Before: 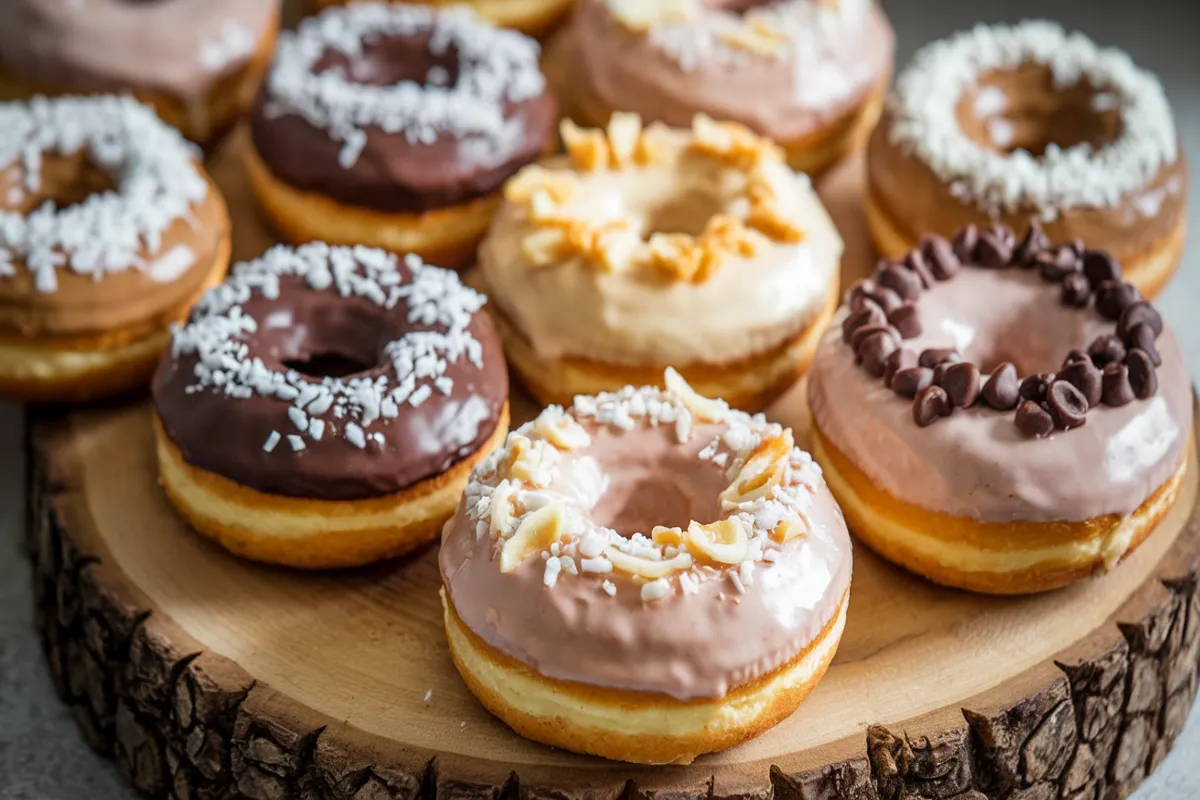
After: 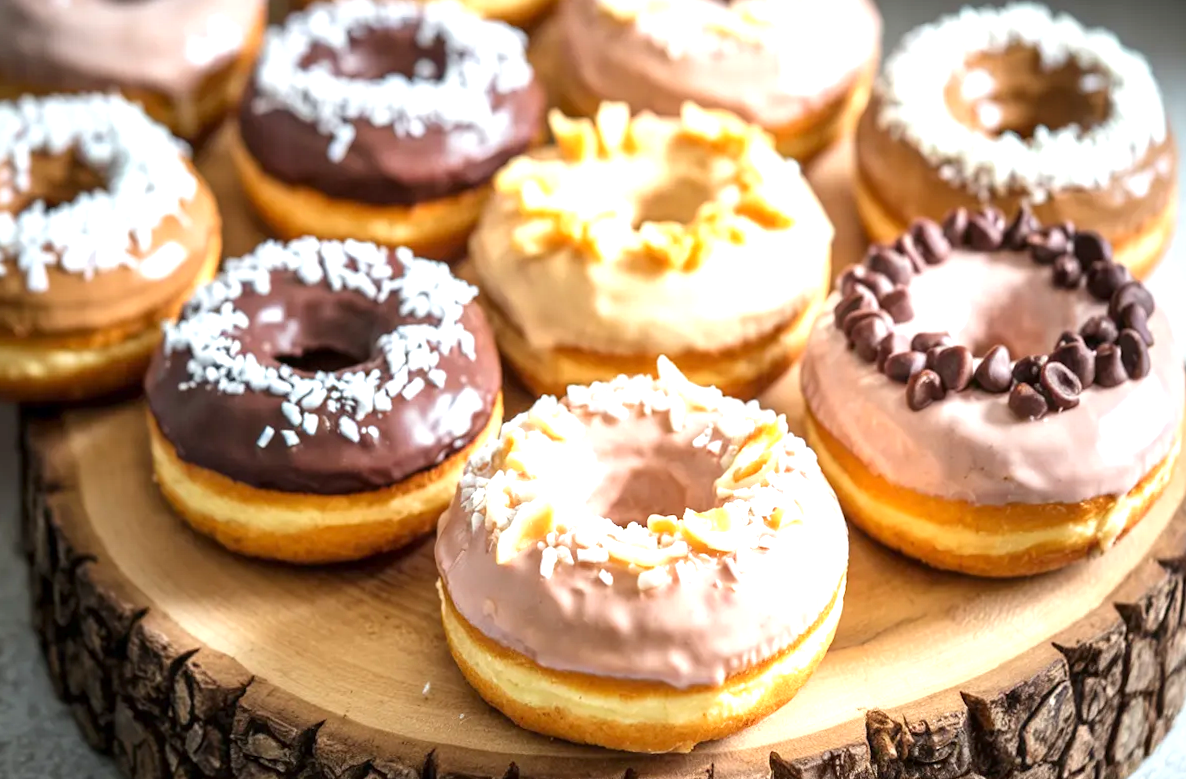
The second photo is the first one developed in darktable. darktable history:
exposure: exposure 0.999 EV, compensate highlight preservation false
rotate and perspective: rotation -1°, crop left 0.011, crop right 0.989, crop top 0.025, crop bottom 0.975
